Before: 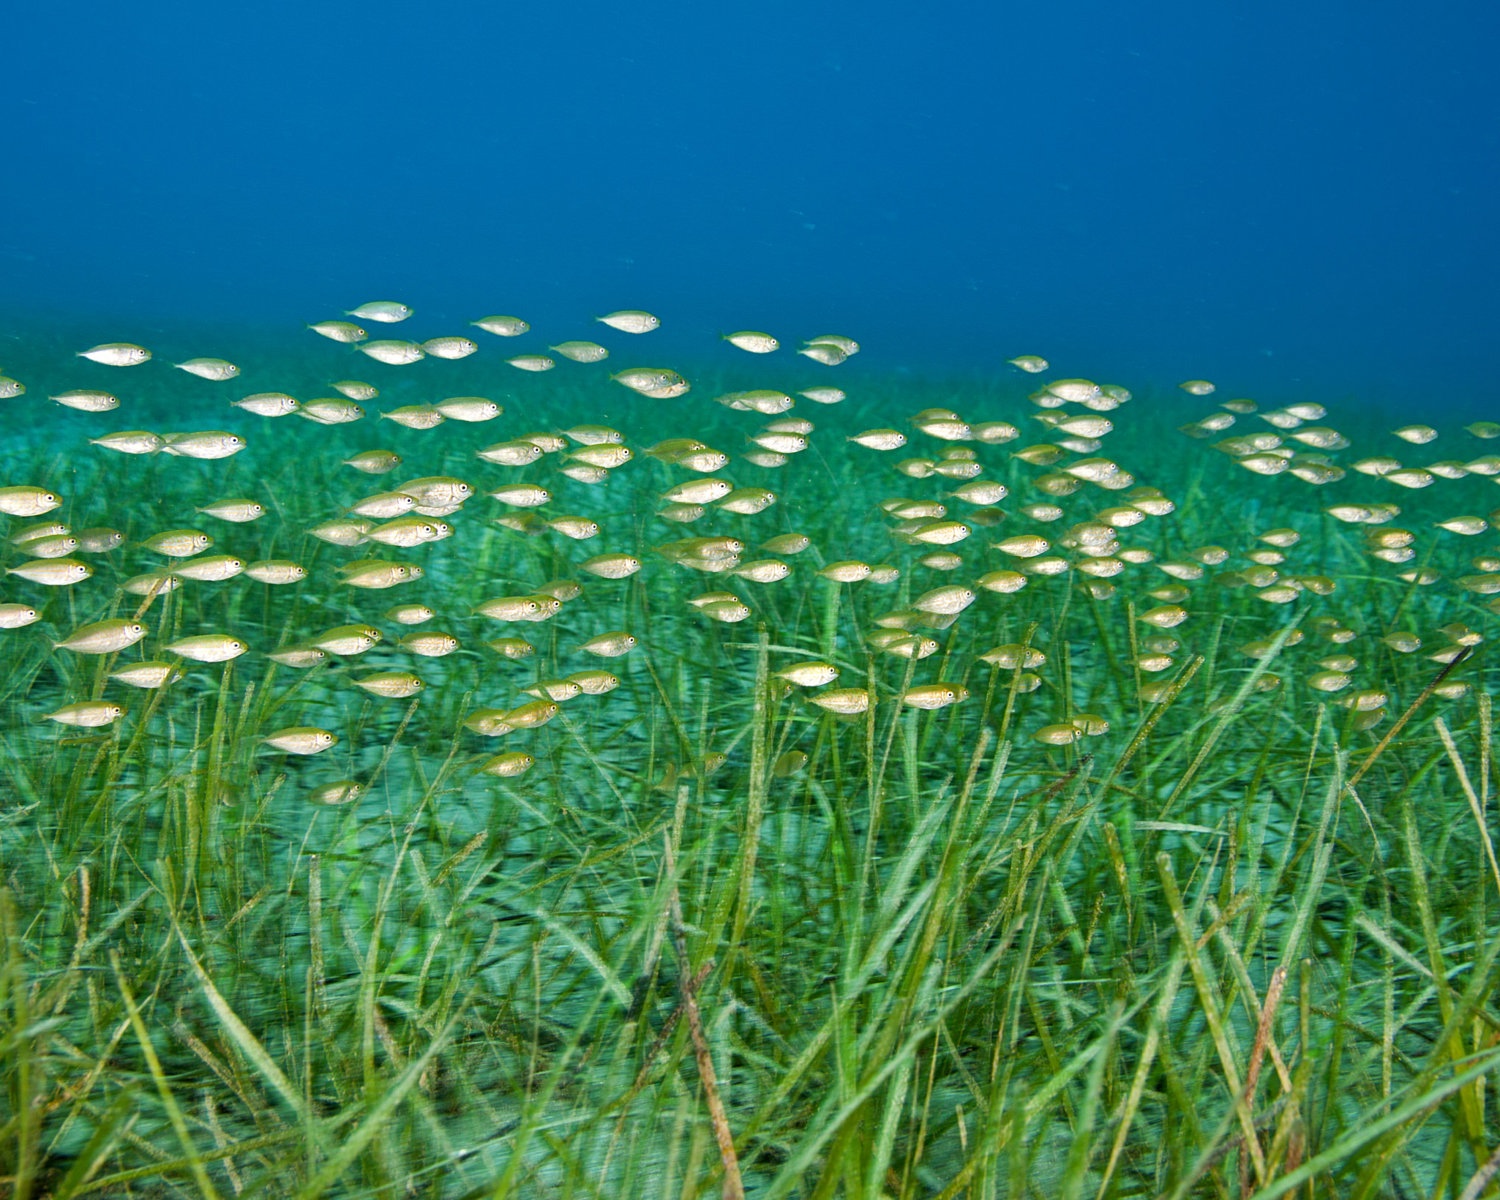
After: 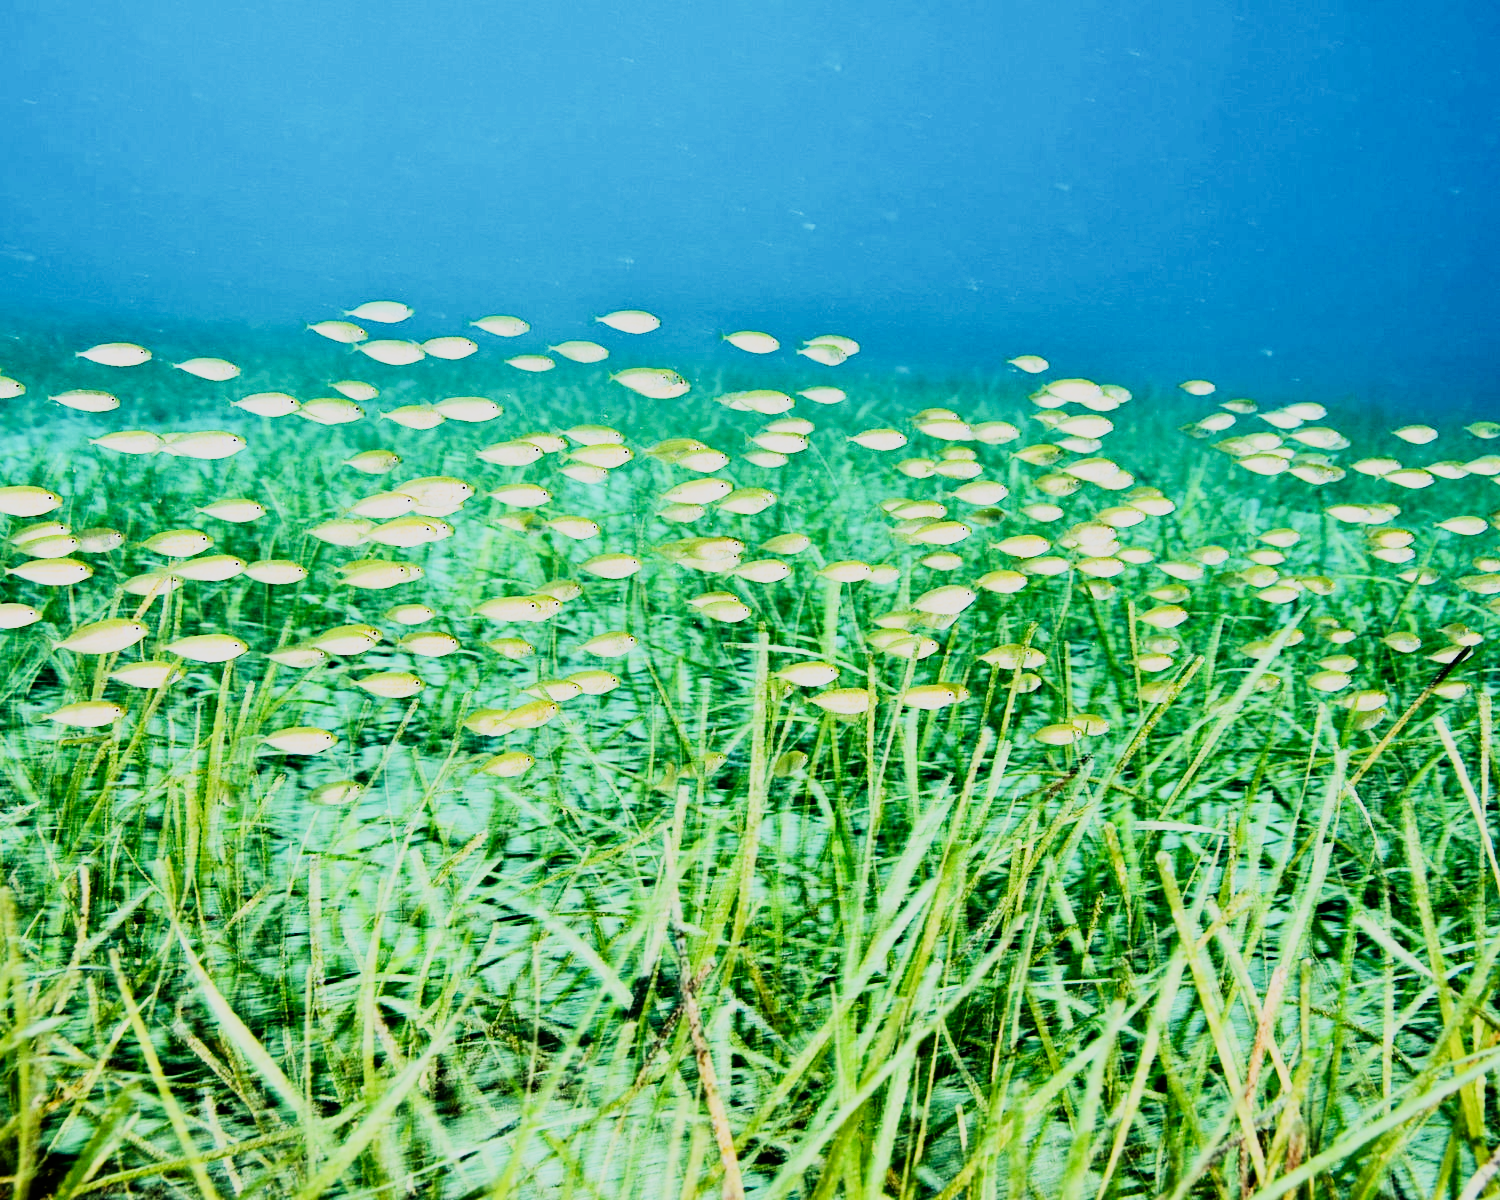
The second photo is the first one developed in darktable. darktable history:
rgb curve: curves: ch0 [(0, 0) (0.21, 0.15) (0.24, 0.21) (0.5, 0.75) (0.75, 0.96) (0.89, 0.99) (1, 1)]; ch1 [(0, 0.02) (0.21, 0.13) (0.25, 0.2) (0.5, 0.67) (0.75, 0.9) (0.89, 0.97) (1, 1)]; ch2 [(0, 0.02) (0.21, 0.13) (0.25, 0.2) (0.5, 0.67) (0.75, 0.9) (0.89, 0.97) (1, 1)], compensate middle gray true
sigmoid: contrast 1.7, skew -0.2, preserve hue 0%, red attenuation 0.1, red rotation 0.035, green attenuation 0.1, green rotation -0.017, blue attenuation 0.15, blue rotation -0.052, base primaries Rec2020
